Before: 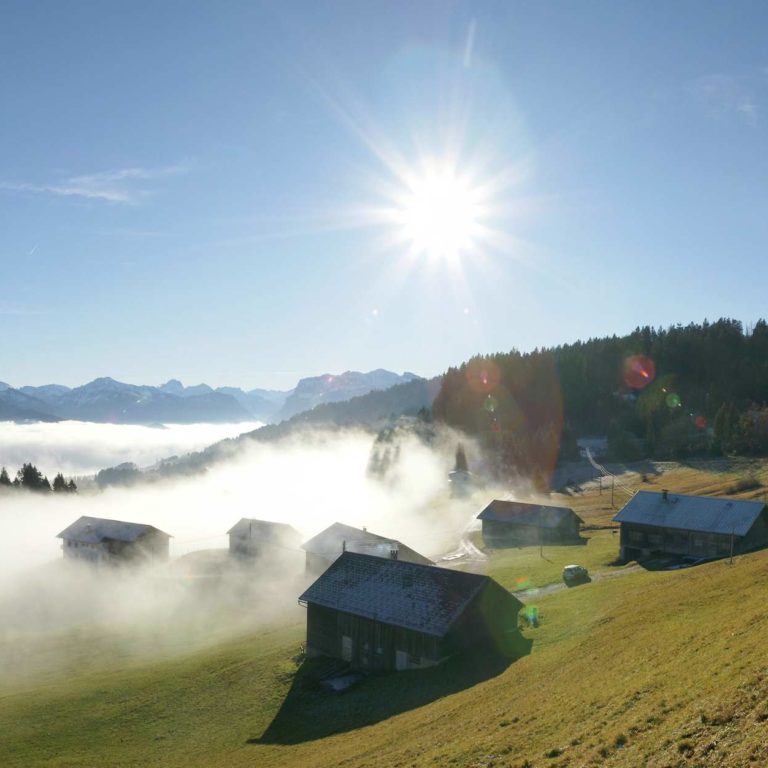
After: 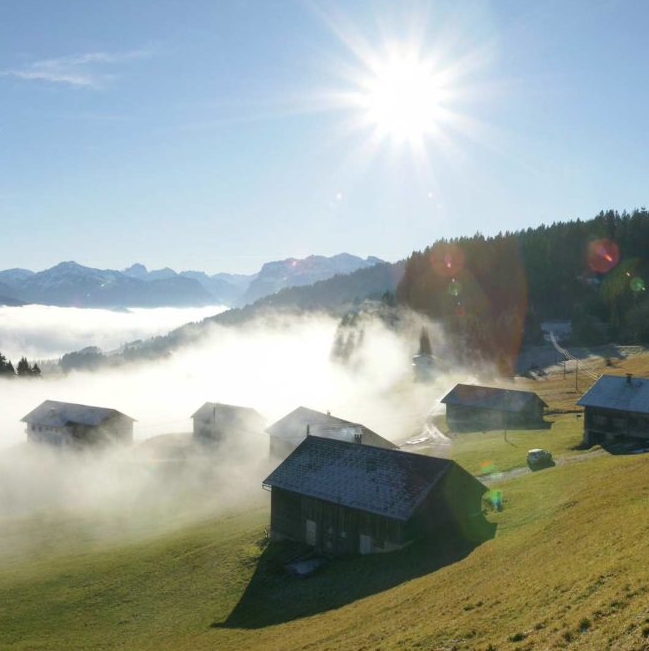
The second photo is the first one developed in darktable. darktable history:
crop and rotate: left 4.805%, top 15.111%, right 10.664%
